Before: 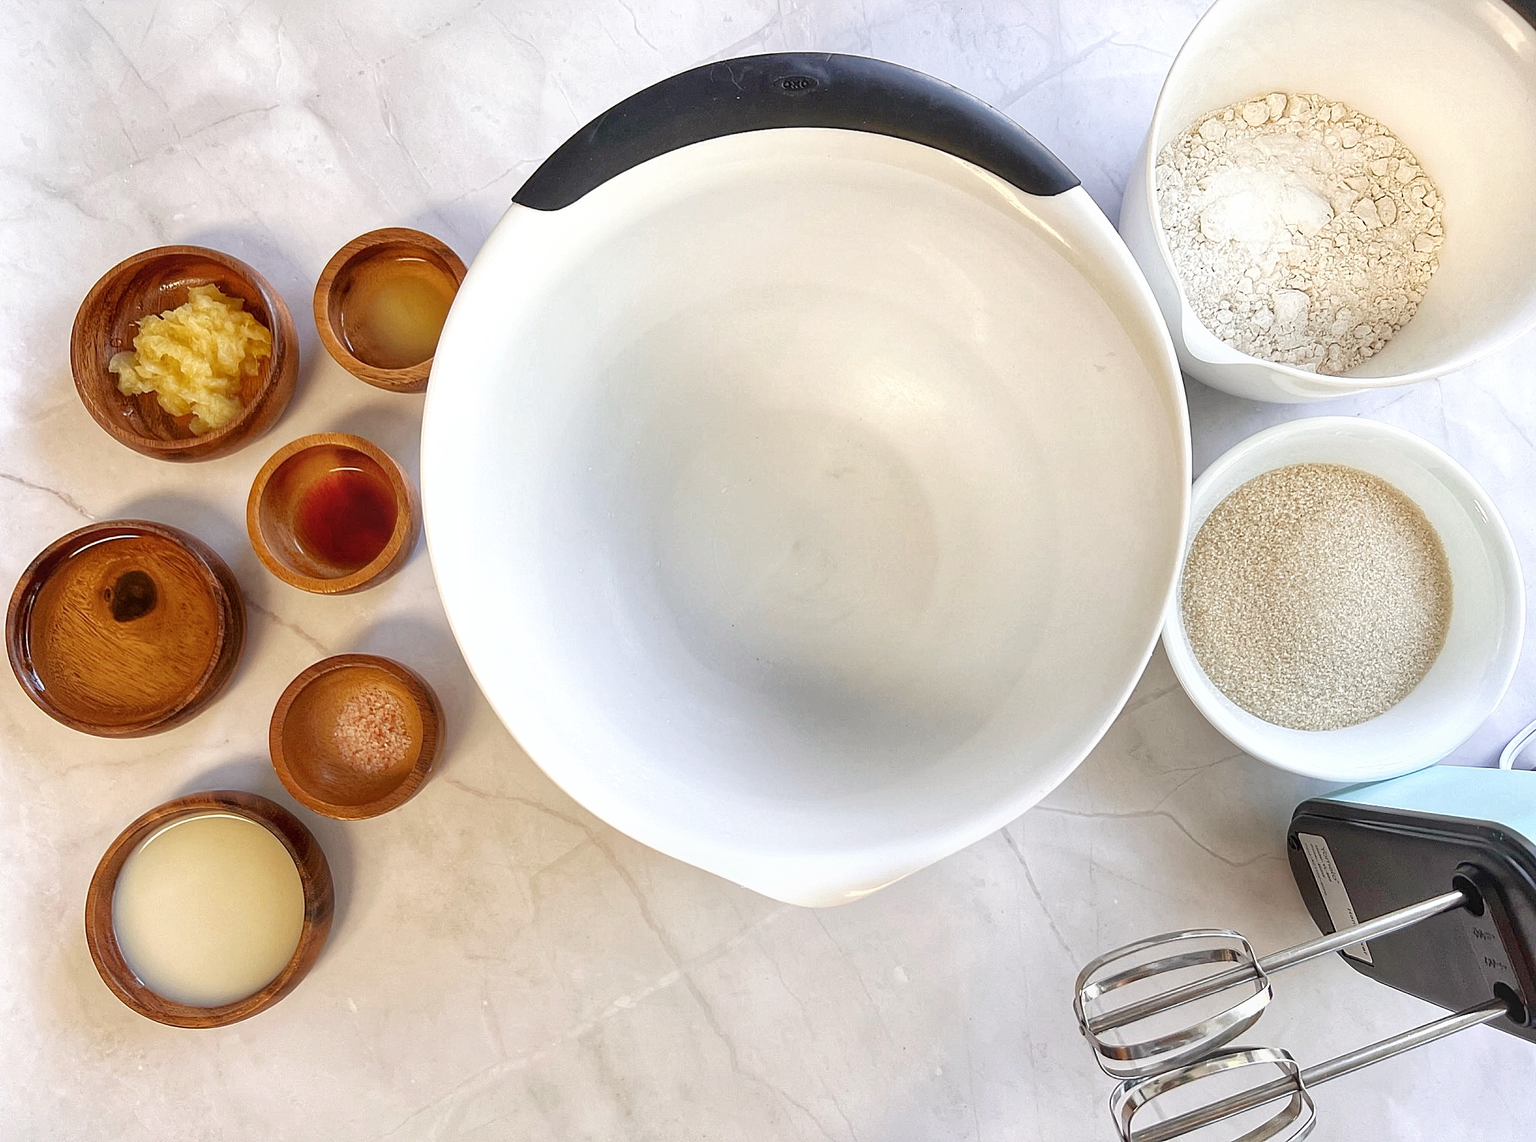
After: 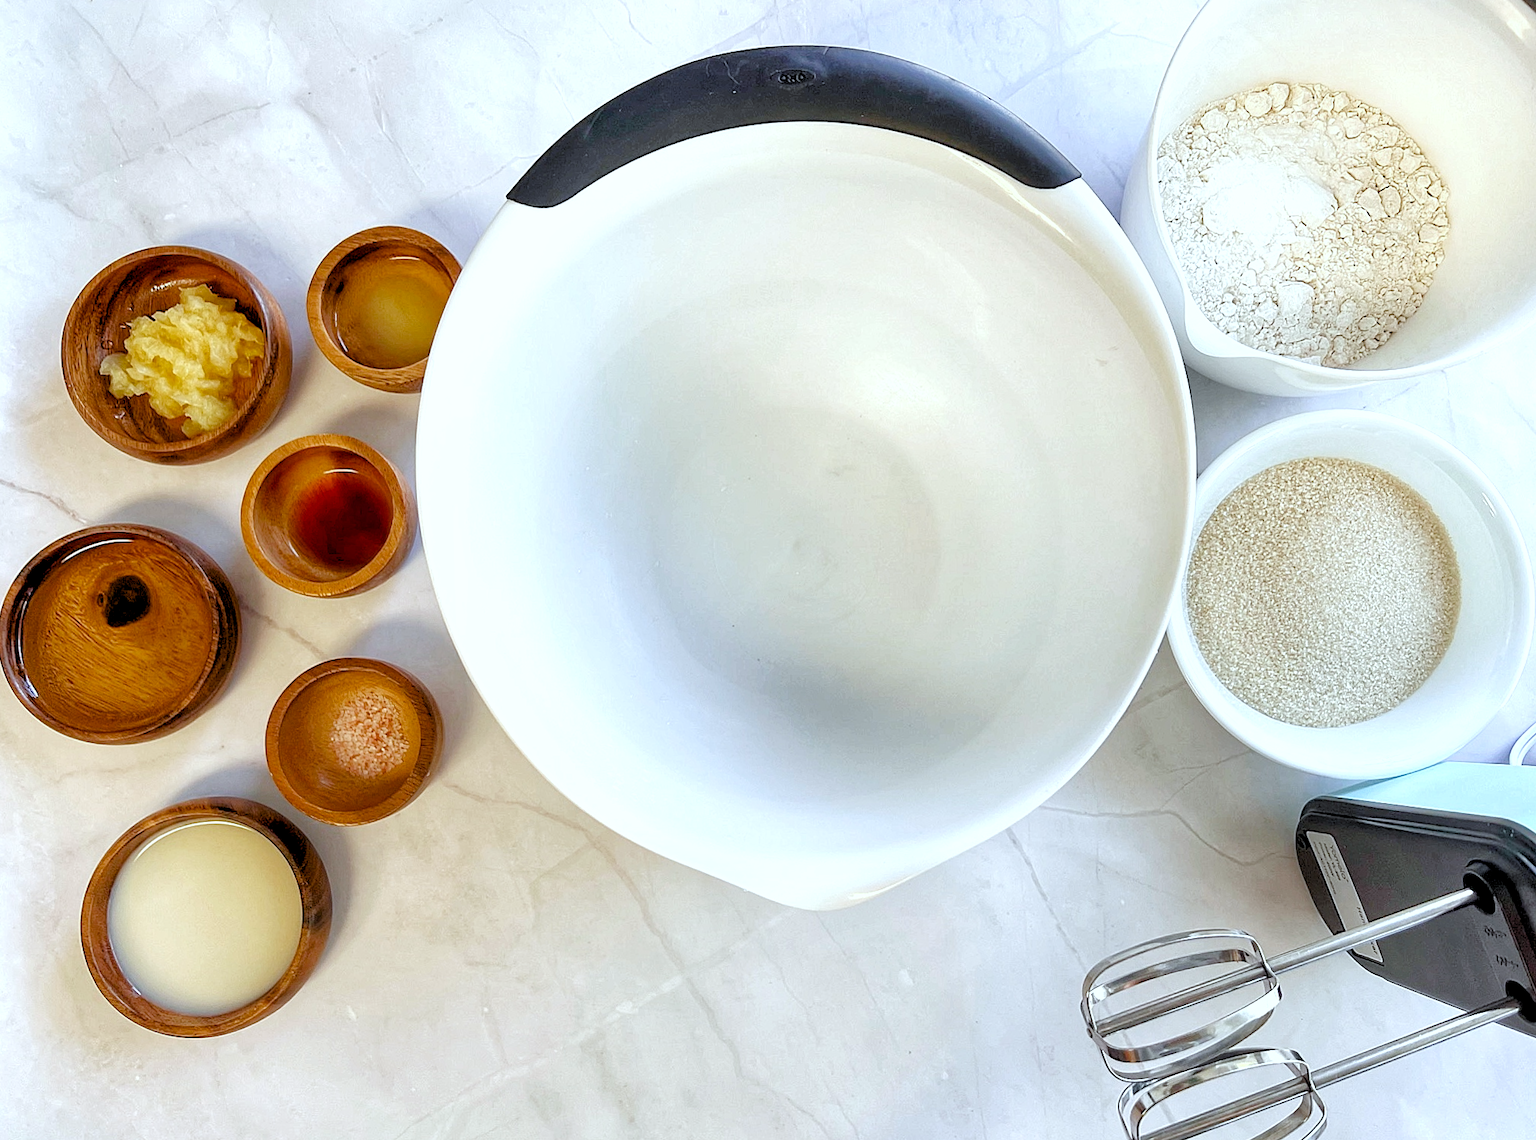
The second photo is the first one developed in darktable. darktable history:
rgb levels: levels [[0.013, 0.434, 0.89], [0, 0.5, 1], [0, 0.5, 1]]
color balance rgb: perceptual saturation grading › global saturation 20%, perceptual saturation grading › highlights -25%, perceptual saturation grading › shadows 25%
white balance: red 0.925, blue 1.046
rotate and perspective: rotation -0.45°, automatic cropping original format, crop left 0.008, crop right 0.992, crop top 0.012, crop bottom 0.988
